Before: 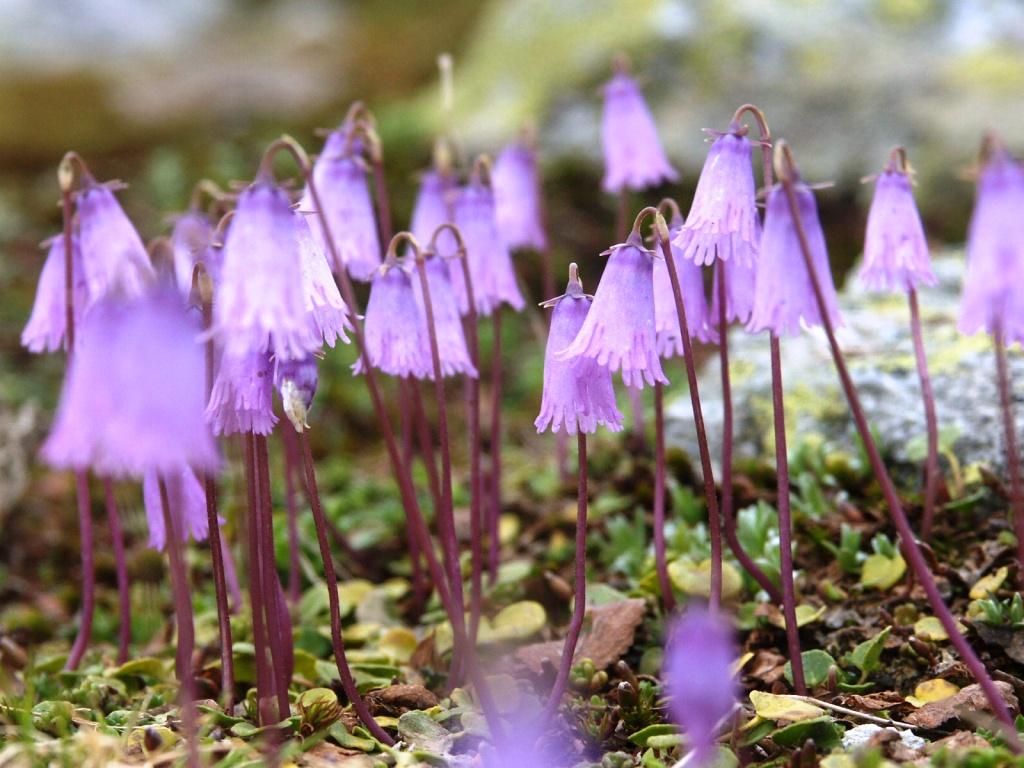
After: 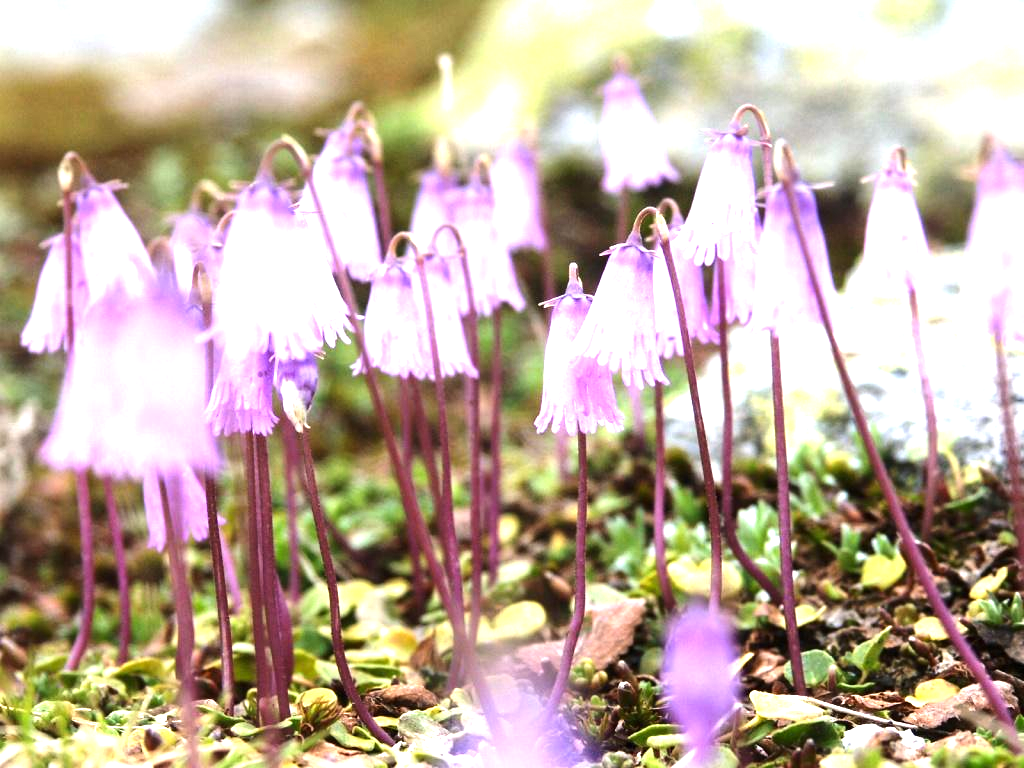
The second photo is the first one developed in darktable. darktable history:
tone equalizer: -8 EV -0.41 EV, -7 EV -0.374 EV, -6 EV -0.362 EV, -5 EV -0.26 EV, -3 EV 0.228 EV, -2 EV 0.329 EV, -1 EV 0.367 EV, +0 EV 0.398 EV, edges refinement/feathering 500, mask exposure compensation -1.57 EV, preserve details no
exposure: exposure 1 EV, compensate highlight preservation false
